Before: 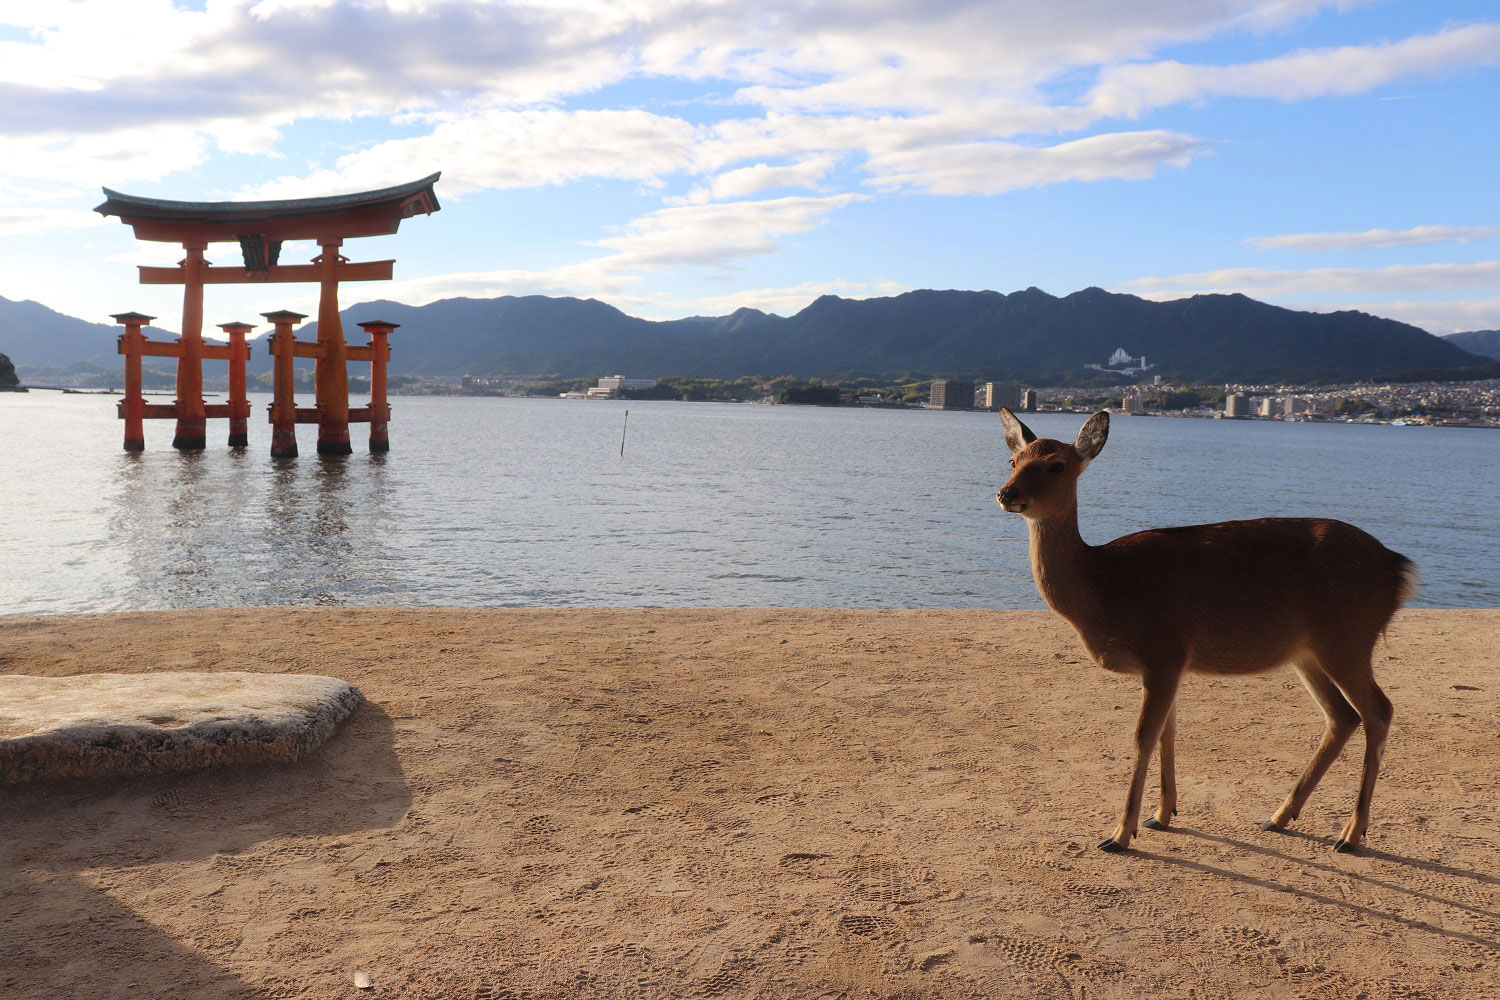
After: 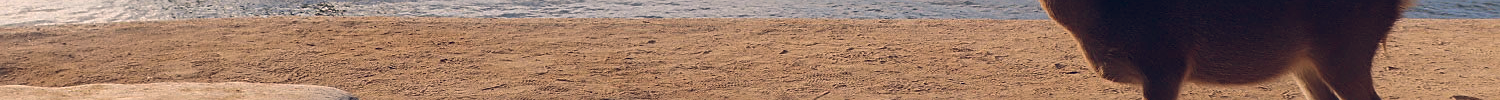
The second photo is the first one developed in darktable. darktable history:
crop and rotate: top 59.084%, bottom 30.916%
color balance rgb: shadows lift › hue 87.51°, highlights gain › chroma 3.21%, highlights gain › hue 55.1°, global offset › chroma 0.15%, global offset › hue 253.66°, linear chroma grading › global chroma 0.5%
sharpen: on, module defaults
